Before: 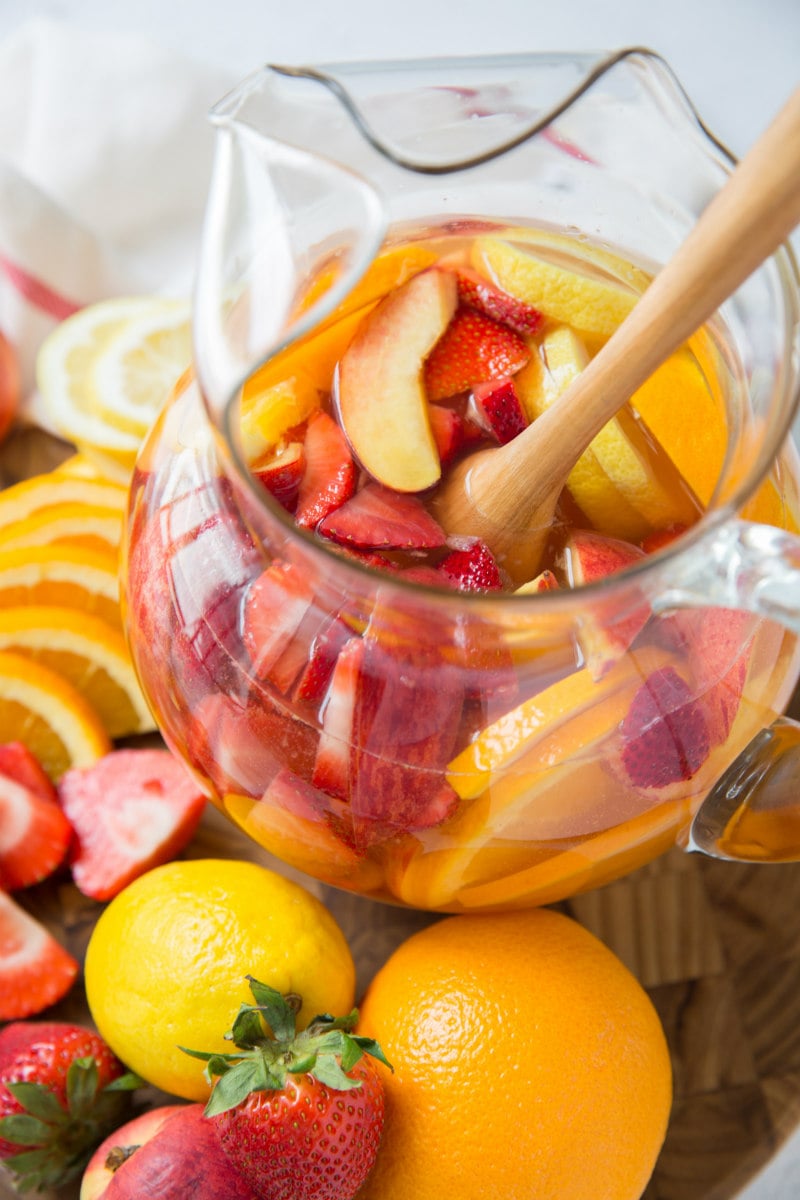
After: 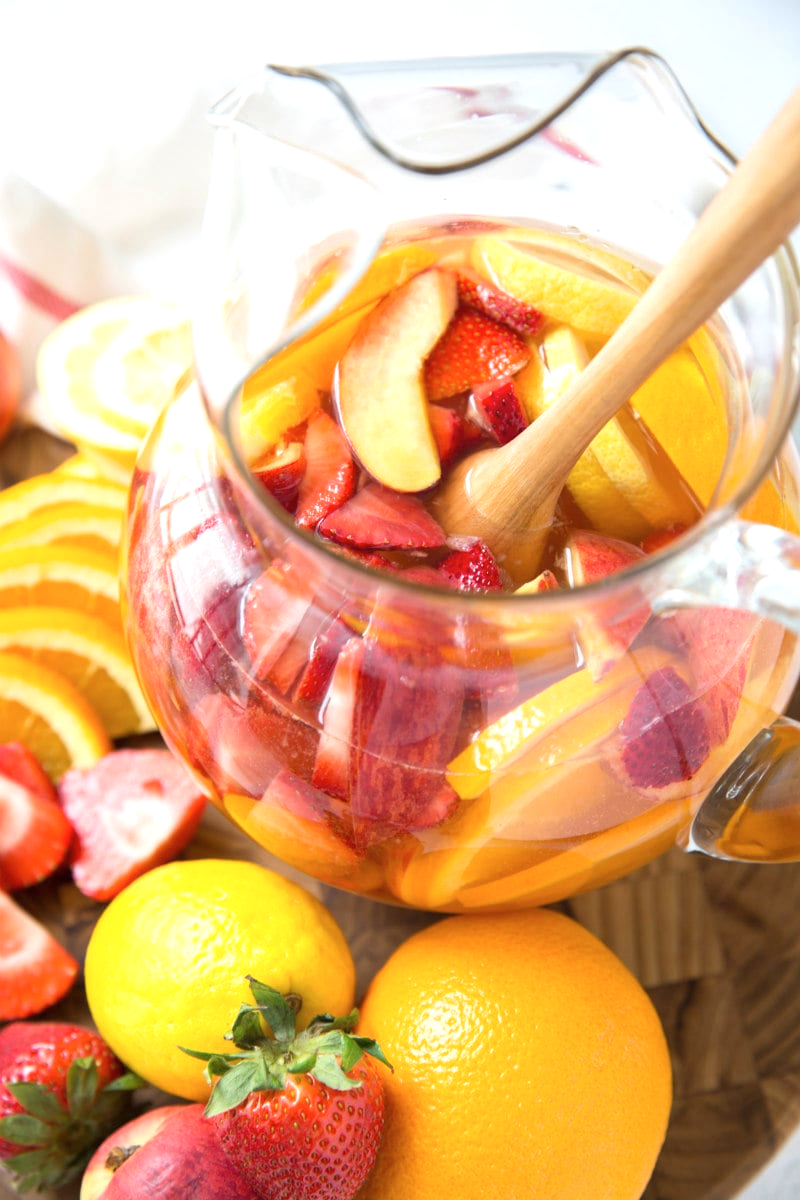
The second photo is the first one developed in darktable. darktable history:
contrast brightness saturation: contrast 0.01, saturation -0.05
exposure: black level correction 0, exposure 0.5 EV, compensate exposure bias true, compensate highlight preservation false
